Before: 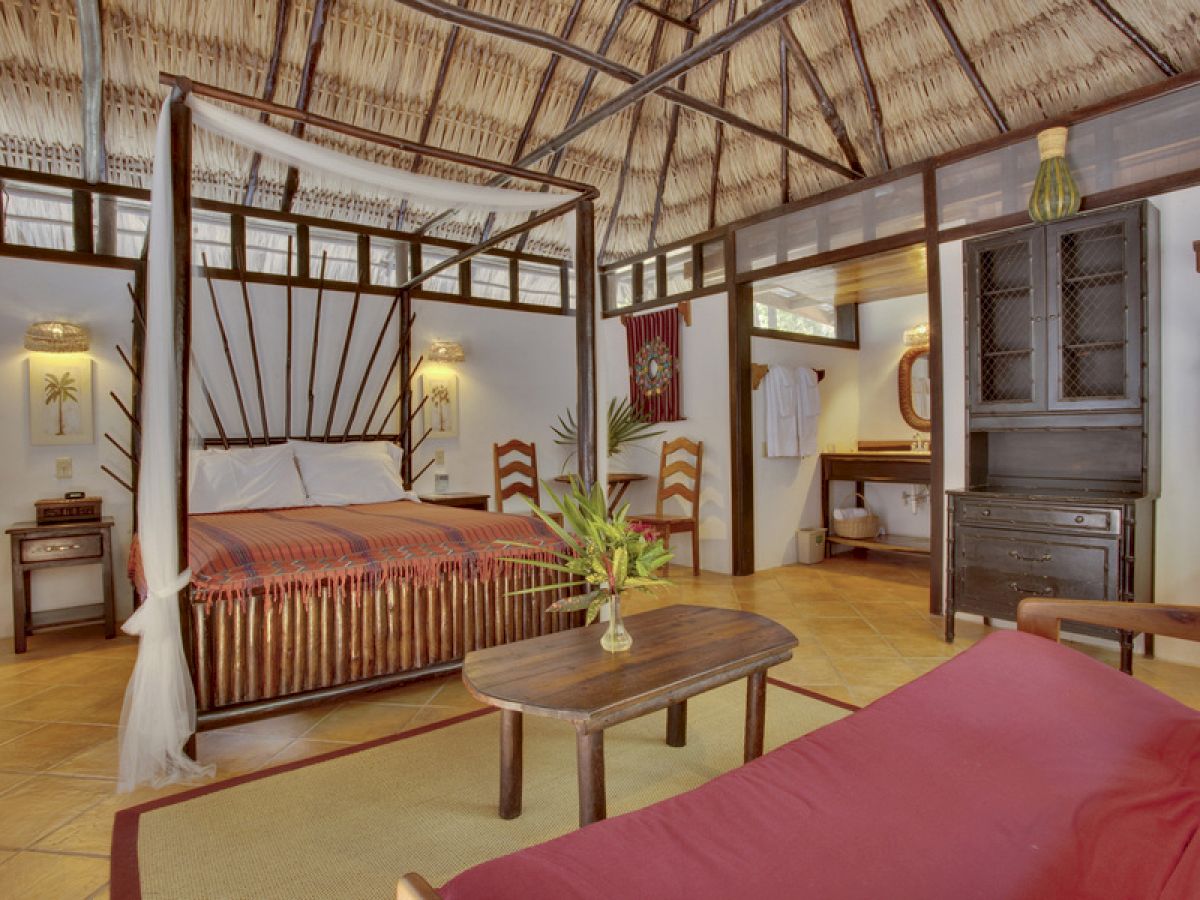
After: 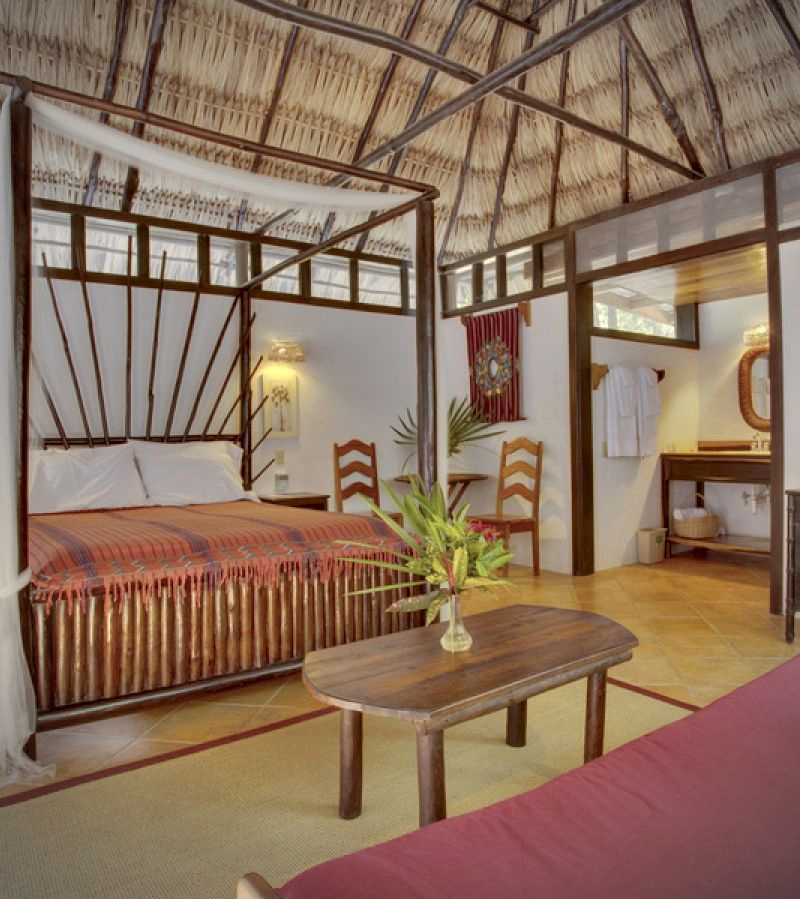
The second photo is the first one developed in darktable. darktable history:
crop and rotate: left 13.353%, right 19.958%
vignetting: on, module defaults
exposure: exposure 0.125 EV, compensate highlight preservation false
